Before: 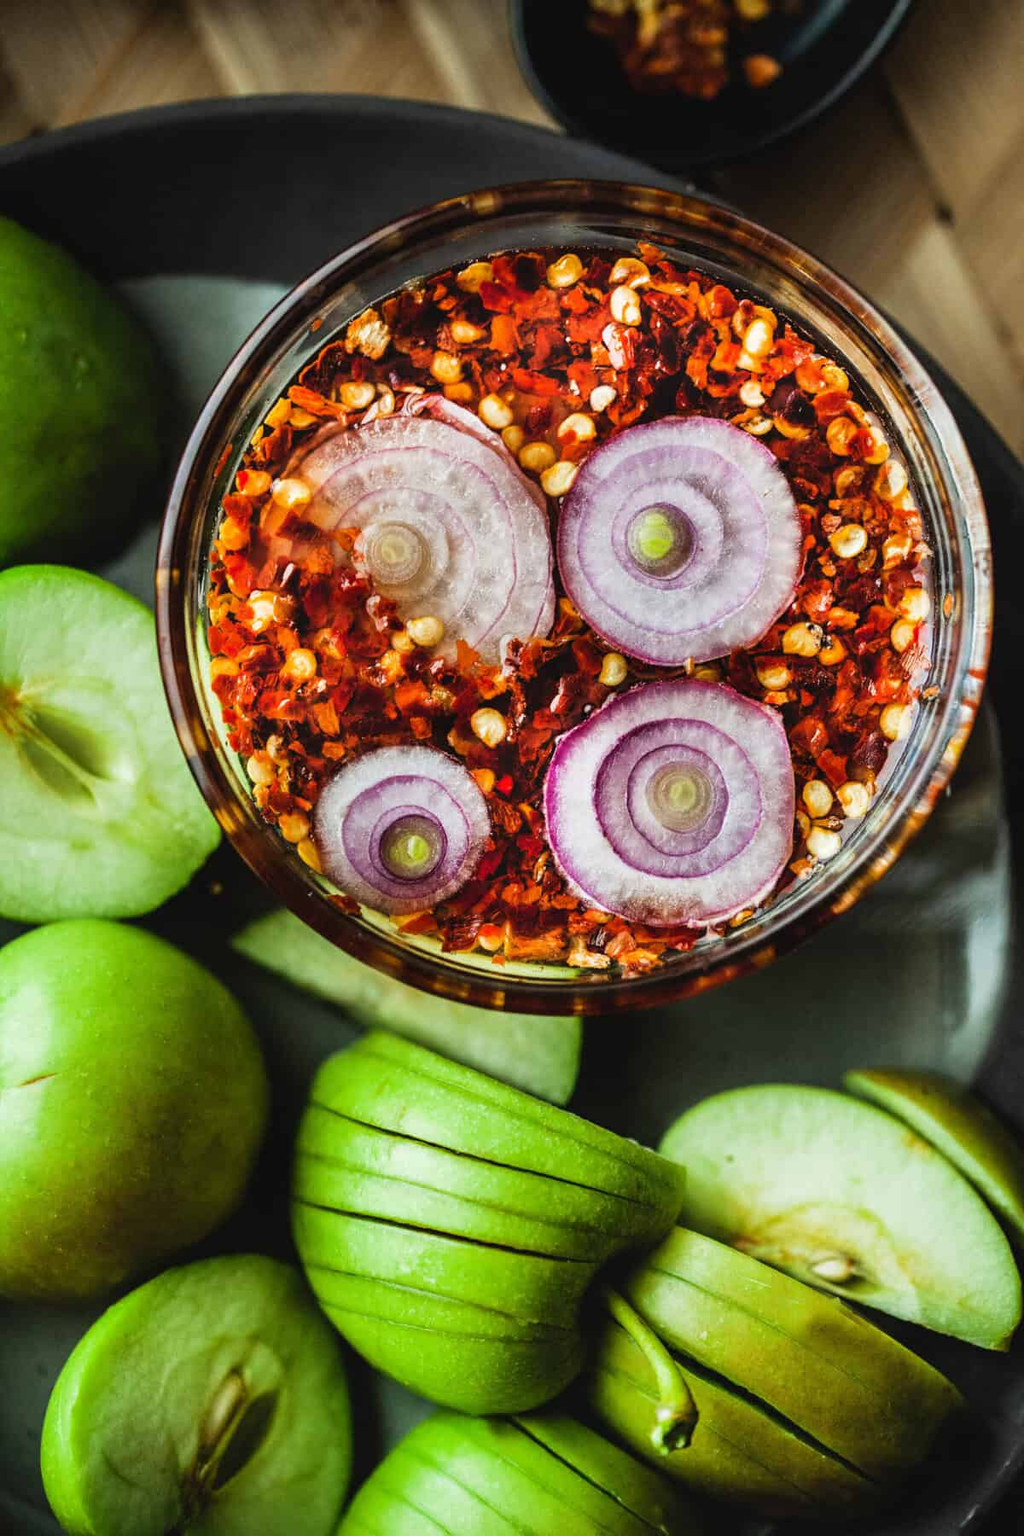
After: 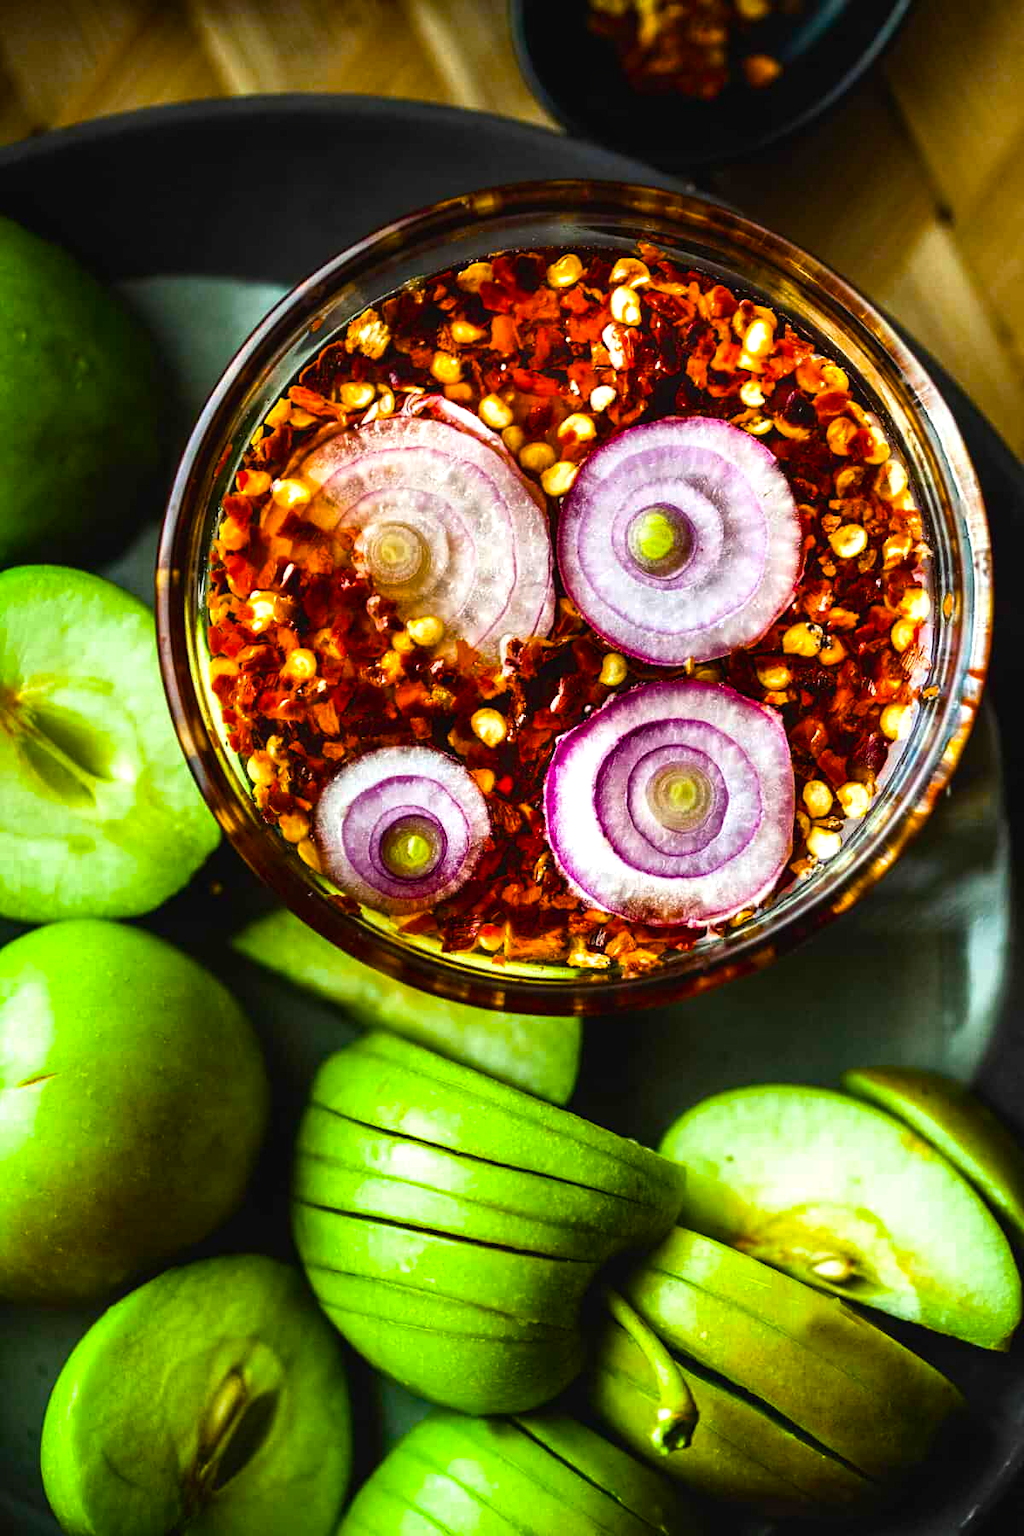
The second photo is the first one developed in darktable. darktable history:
tone equalizer: on, module defaults
color balance rgb: linear chroma grading › global chroma 9%, perceptual saturation grading › global saturation 36%, perceptual saturation grading › shadows 35%, perceptual brilliance grading › global brilliance 15%, perceptual brilliance grading › shadows -35%, global vibrance 15%
